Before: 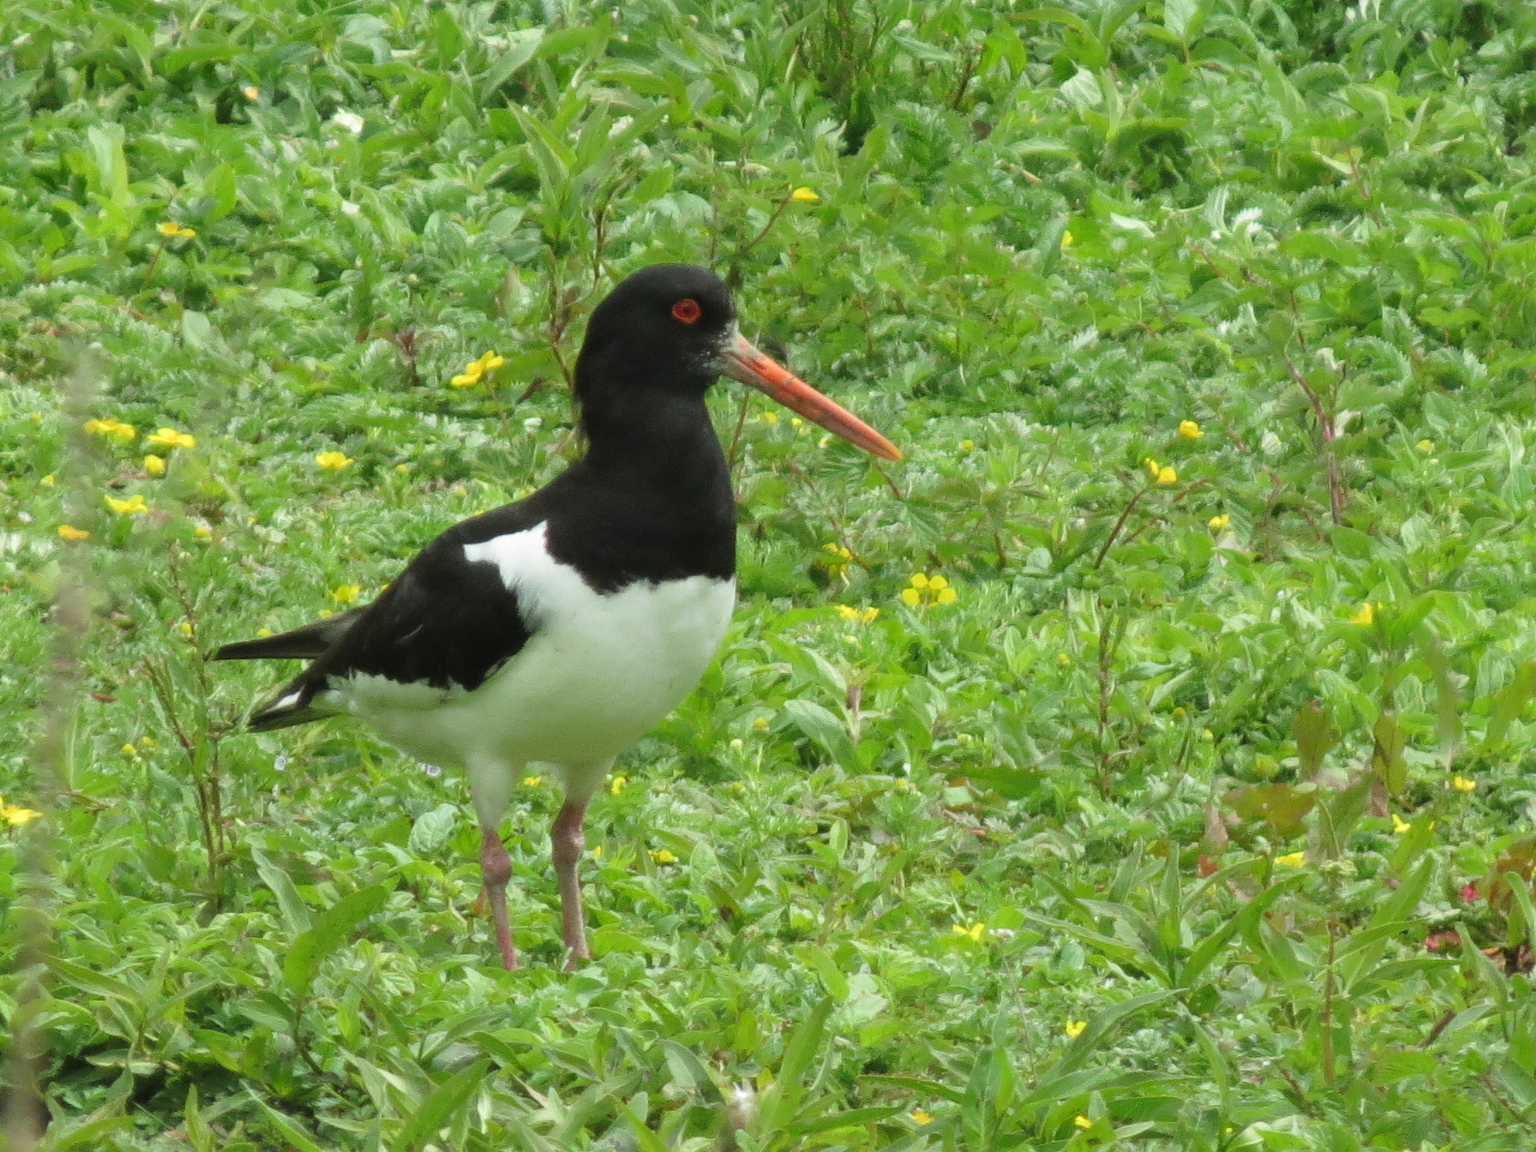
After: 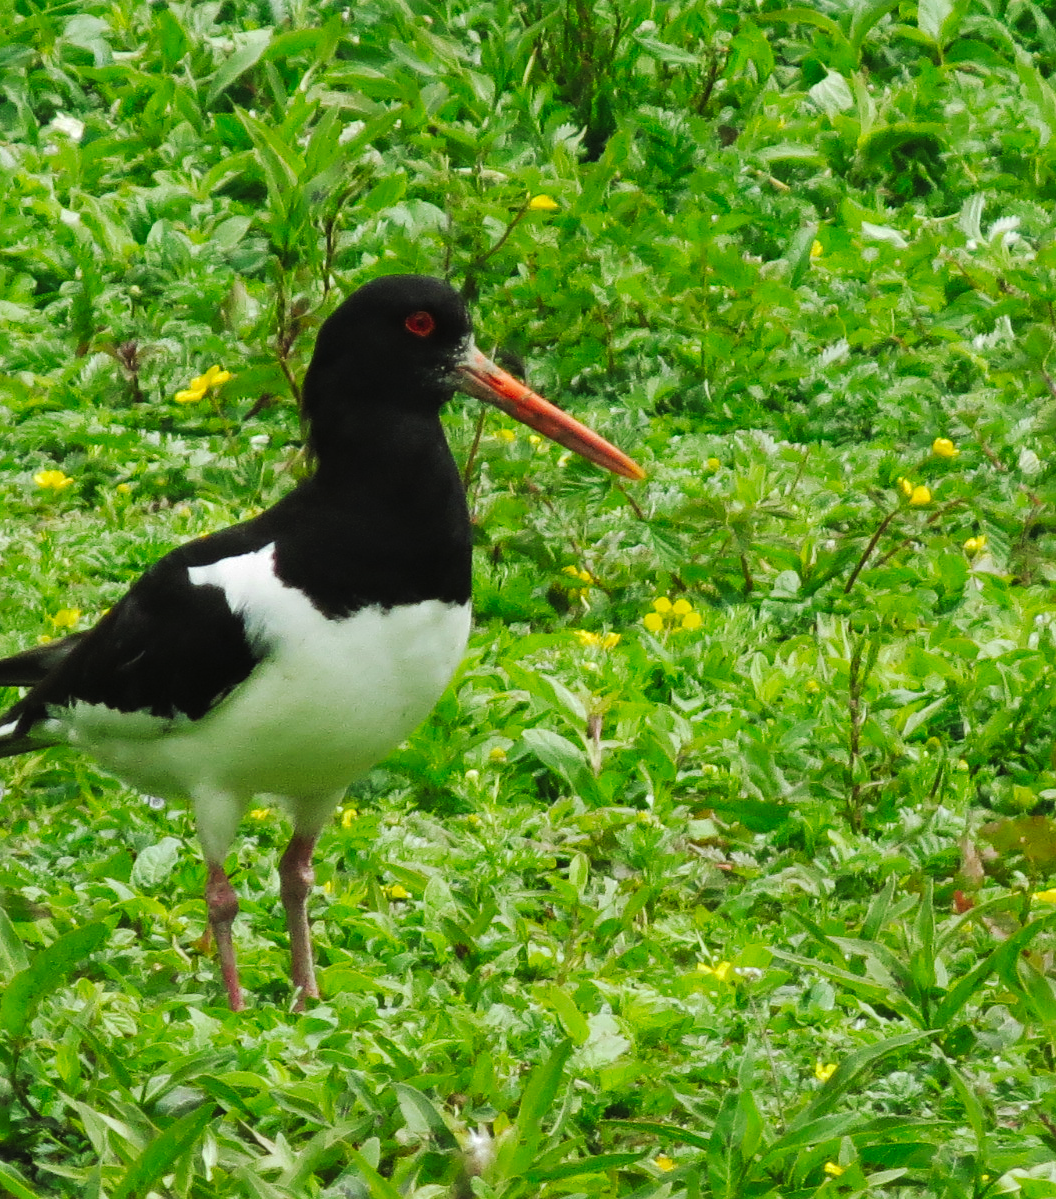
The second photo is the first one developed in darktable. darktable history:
sharpen: amount 0.2
crop and rotate: left 18.442%, right 15.508%
tone curve: curves: ch0 [(0, 0) (0.003, 0.003) (0.011, 0.009) (0.025, 0.018) (0.044, 0.028) (0.069, 0.038) (0.1, 0.049) (0.136, 0.062) (0.177, 0.089) (0.224, 0.123) (0.277, 0.165) (0.335, 0.223) (0.399, 0.293) (0.468, 0.385) (0.543, 0.497) (0.623, 0.613) (0.709, 0.716) (0.801, 0.802) (0.898, 0.887) (1, 1)], preserve colors none
